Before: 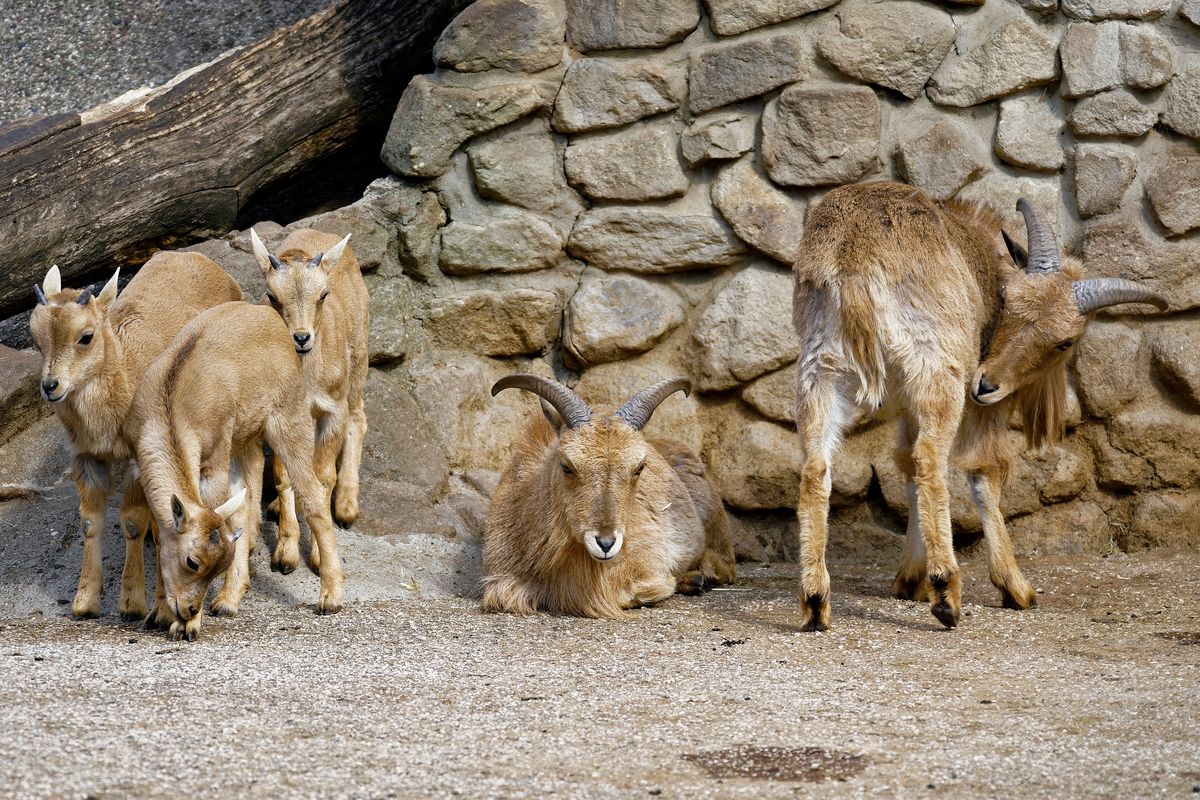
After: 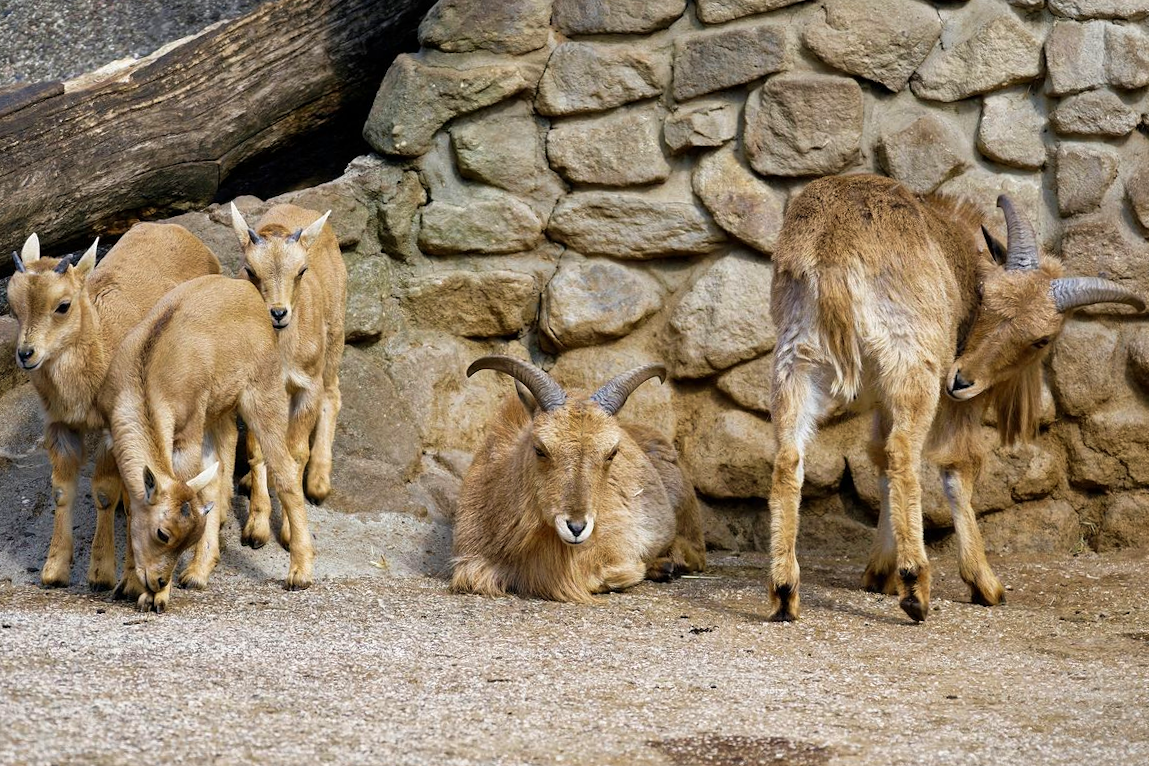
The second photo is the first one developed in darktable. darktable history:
crop and rotate: angle -1.69°
velvia: on, module defaults
